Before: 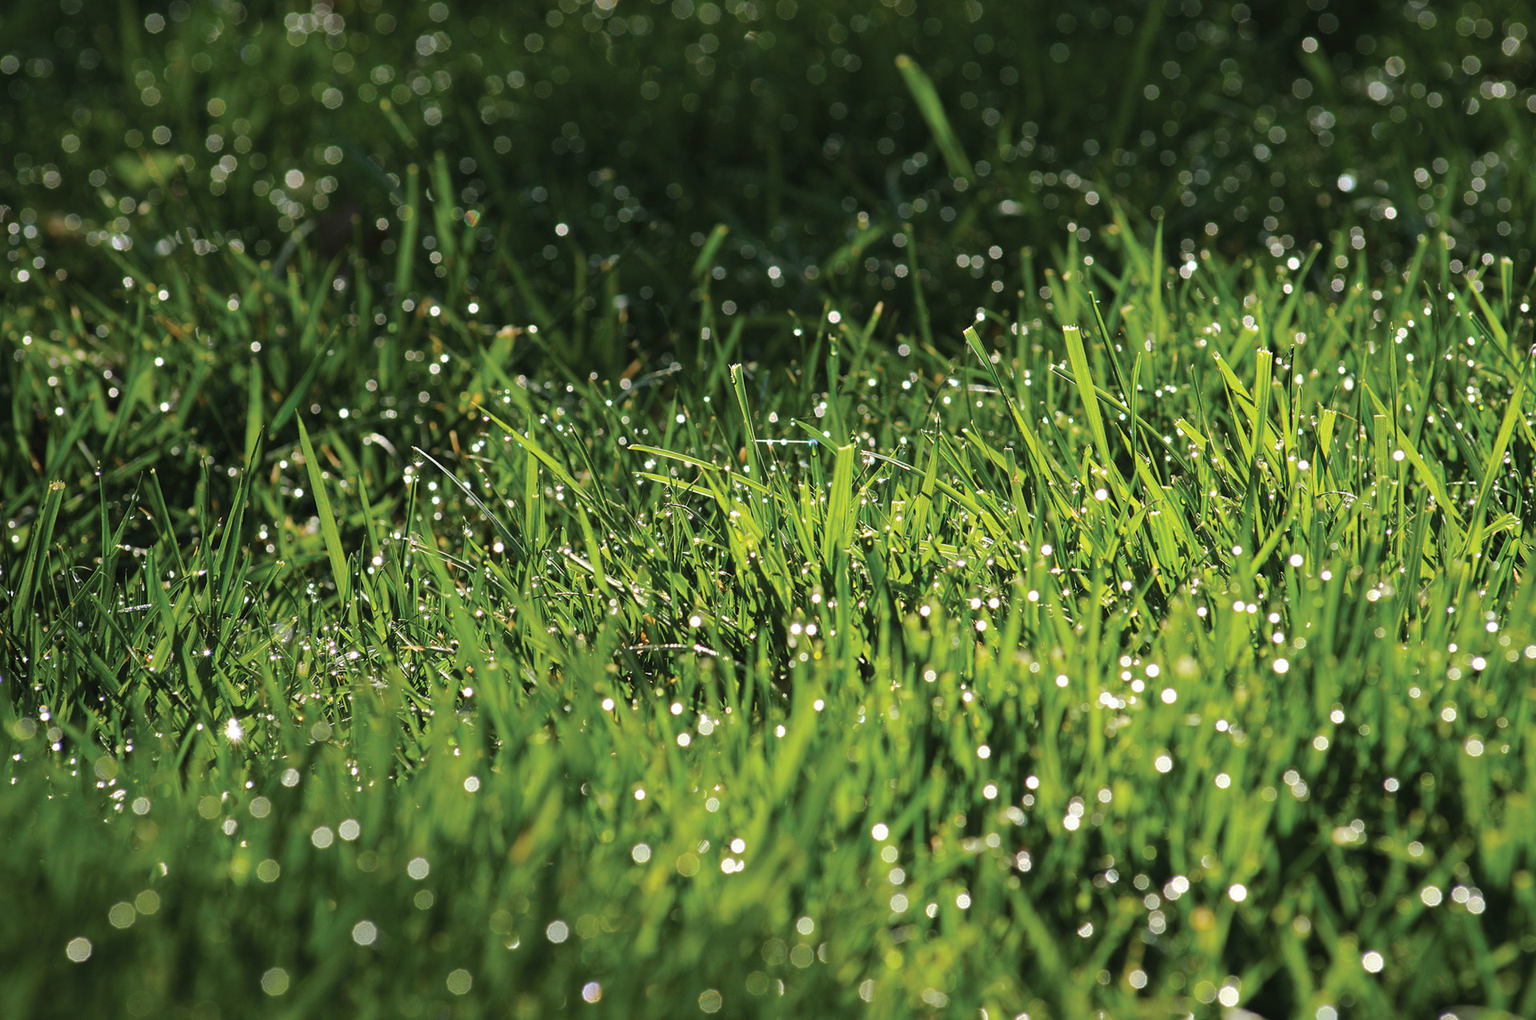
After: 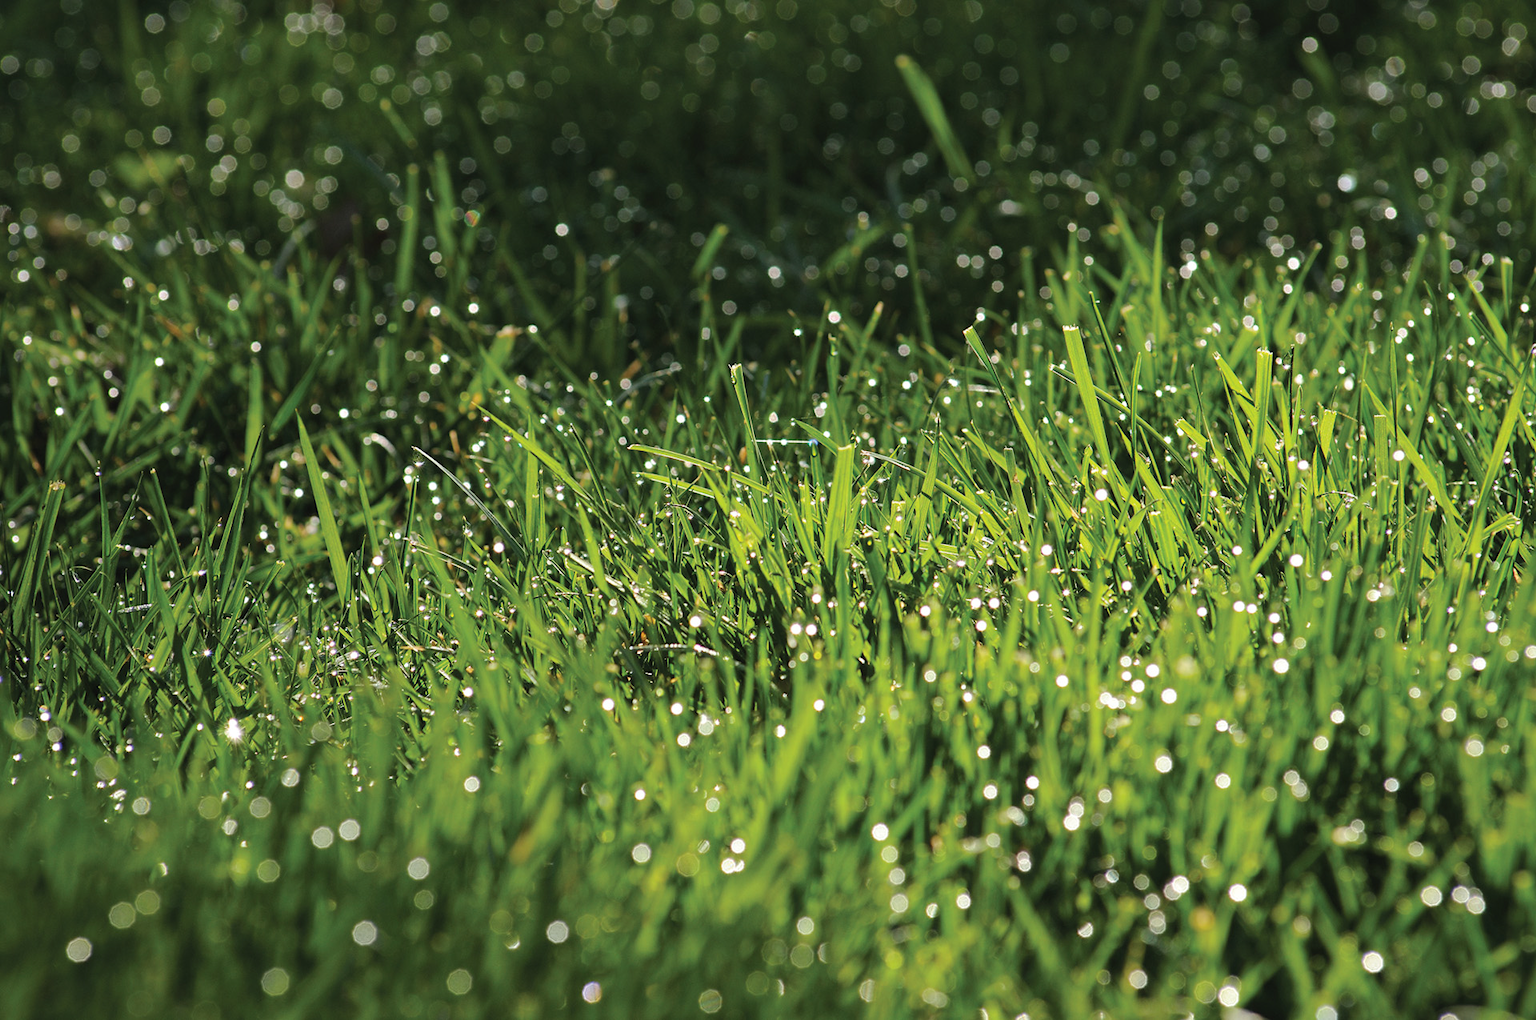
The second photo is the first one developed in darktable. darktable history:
shadows and highlights: shadows 24.75, highlights -24.12
